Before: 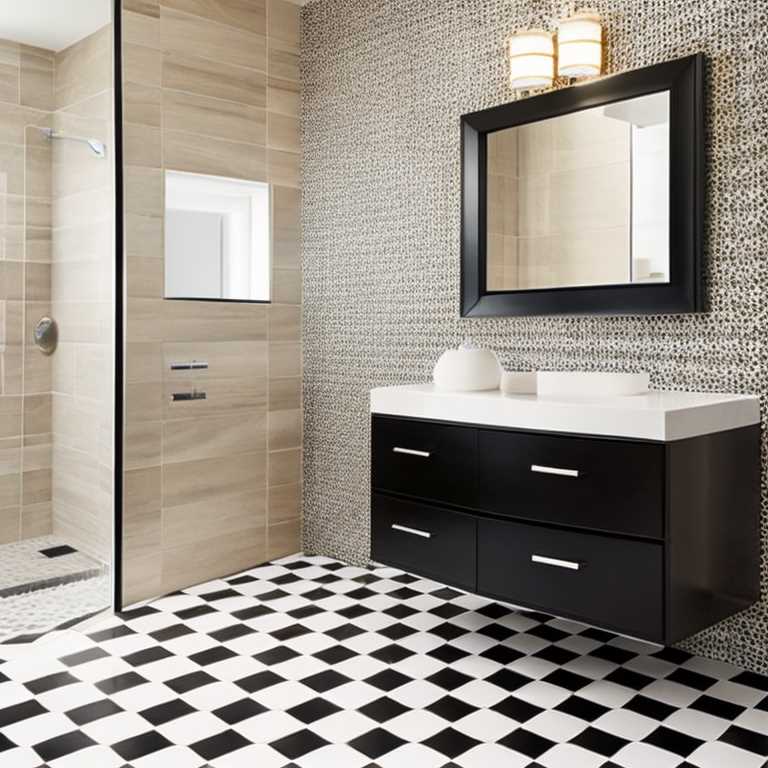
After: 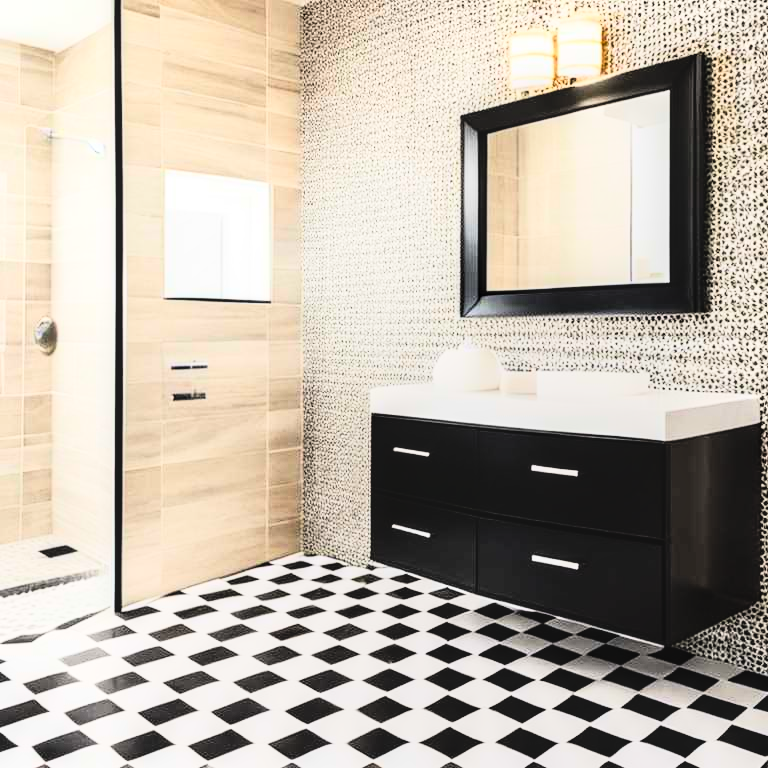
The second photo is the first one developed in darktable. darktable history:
rgb curve: curves: ch0 [(0, 0) (0.21, 0.15) (0.24, 0.21) (0.5, 0.75) (0.75, 0.96) (0.89, 0.99) (1, 1)]; ch1 [(0, 0.02) (0.21, 0.13) (0.25, 0.2) (0.5, 0.67) (0.75, 0.9) (0.89, 0.97) (1, 1)]; ch2 [(0, 0.02) (0.21, 0.13) (0.25, 0.2) (0.5, 0.67) (0.75, 0.9) (0.89, 0.97) (1, 1)], compensate middle gray true
local contrast: on, module defaults
